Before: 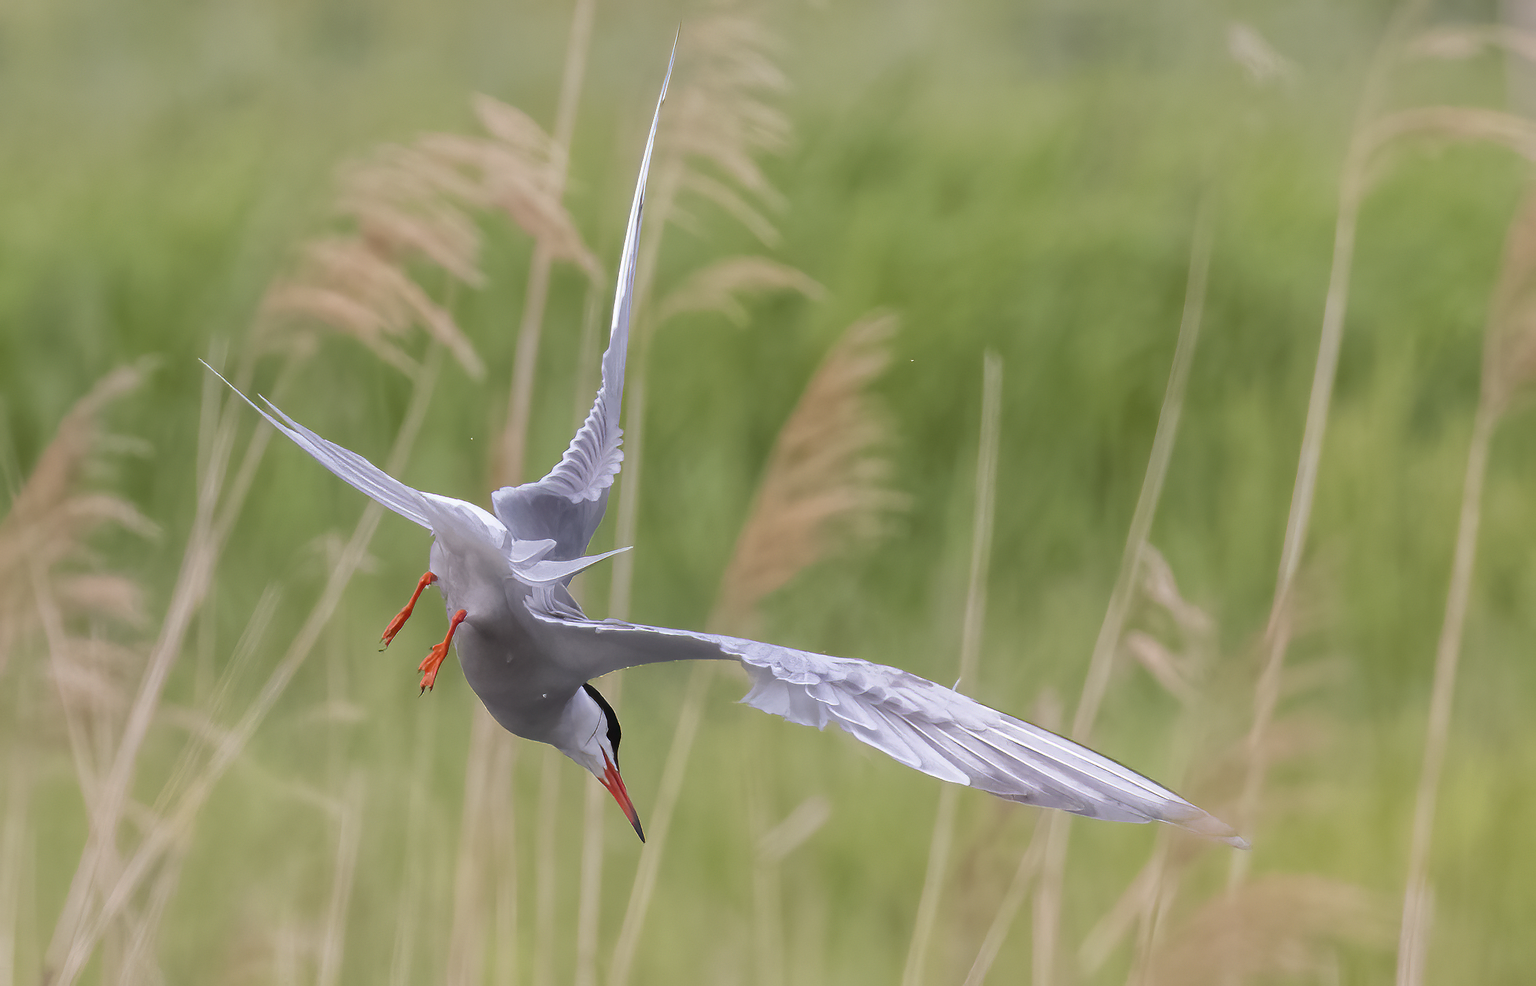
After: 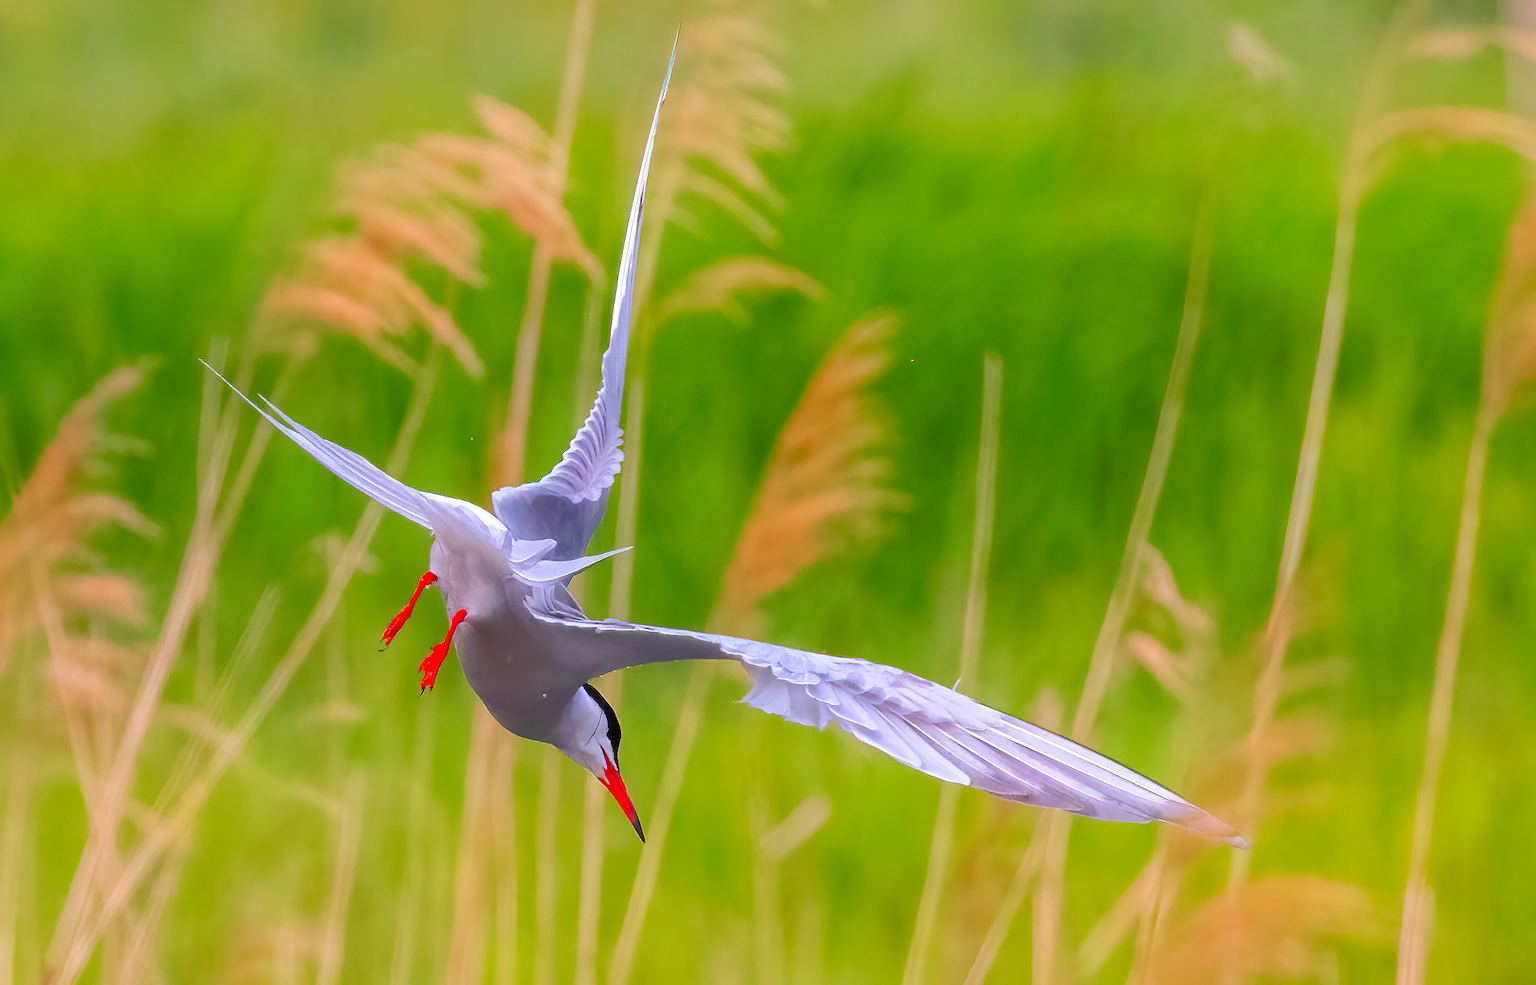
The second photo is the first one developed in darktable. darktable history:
color correction: saturation 2.15
tone equalizer: -8 EV -0.528 EV, -7 EV -0.319 EV, -6 EV -0.083 EV, -5 EV 0.413 EV, -4 EV 0.985 EV, -3 EV 0.791 EV, -2 EV -0.01 EV, -1 EV 0.14 EV, +0 EV -0.012 EV, smoothing 1
